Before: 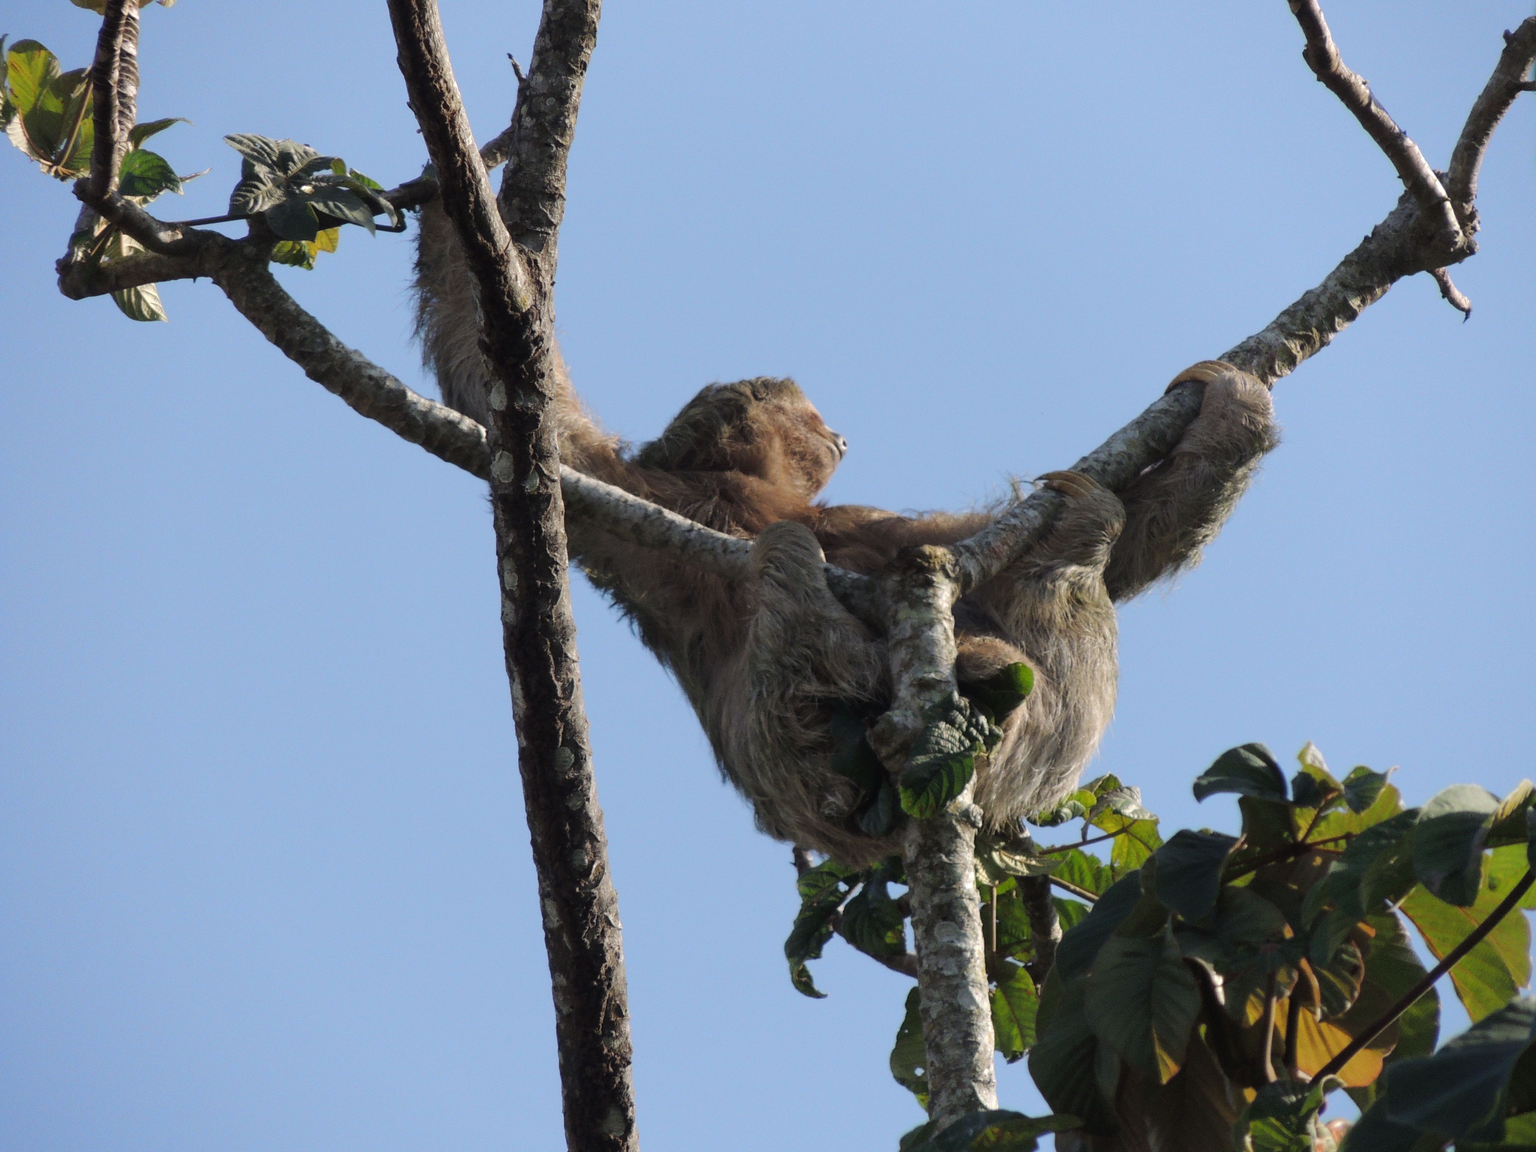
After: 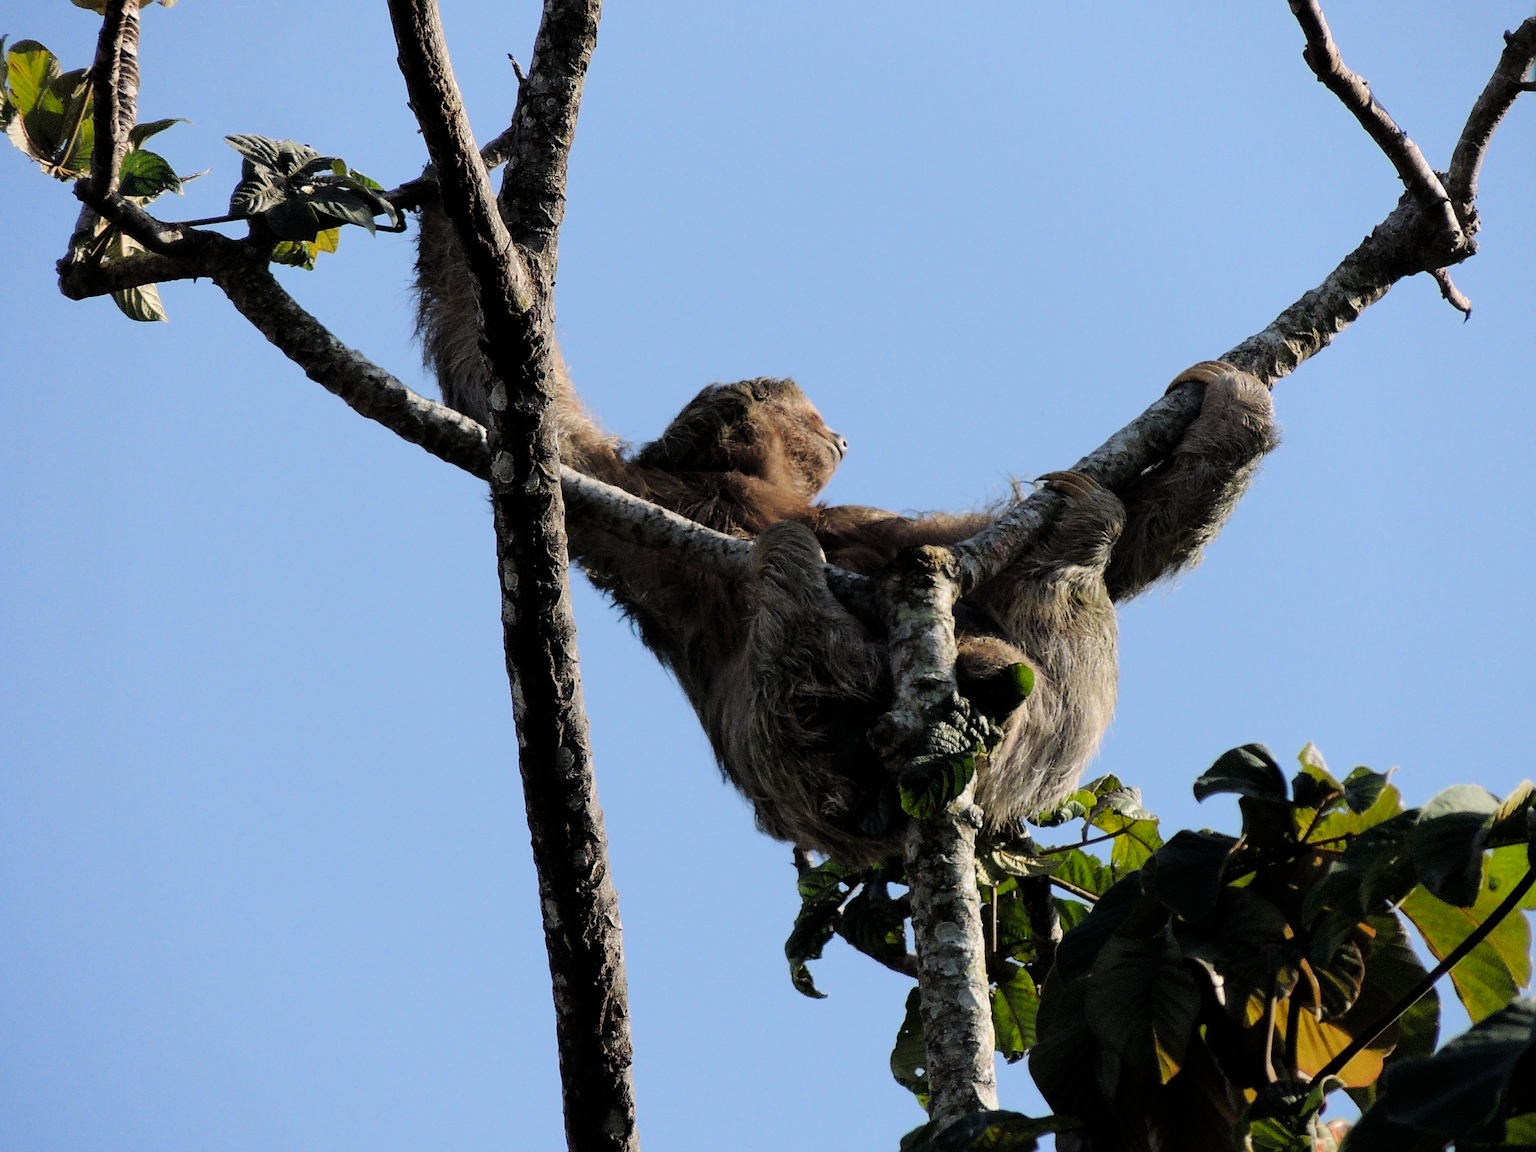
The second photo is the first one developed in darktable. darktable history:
filmic rgb: black relative exposure -16 EV, white relative exposure 6.27 EV, hardness 5.04, contrast 1.343, color science v6 (2022), iterations of high-quality reconstruction 0
color balance rgb: perceptual saturation grading › global saturation 7.665%, perceptual saturation grading › shadows 3.175%, global vibrance 20%
sharpen: radius 2.553, amount 0.644
